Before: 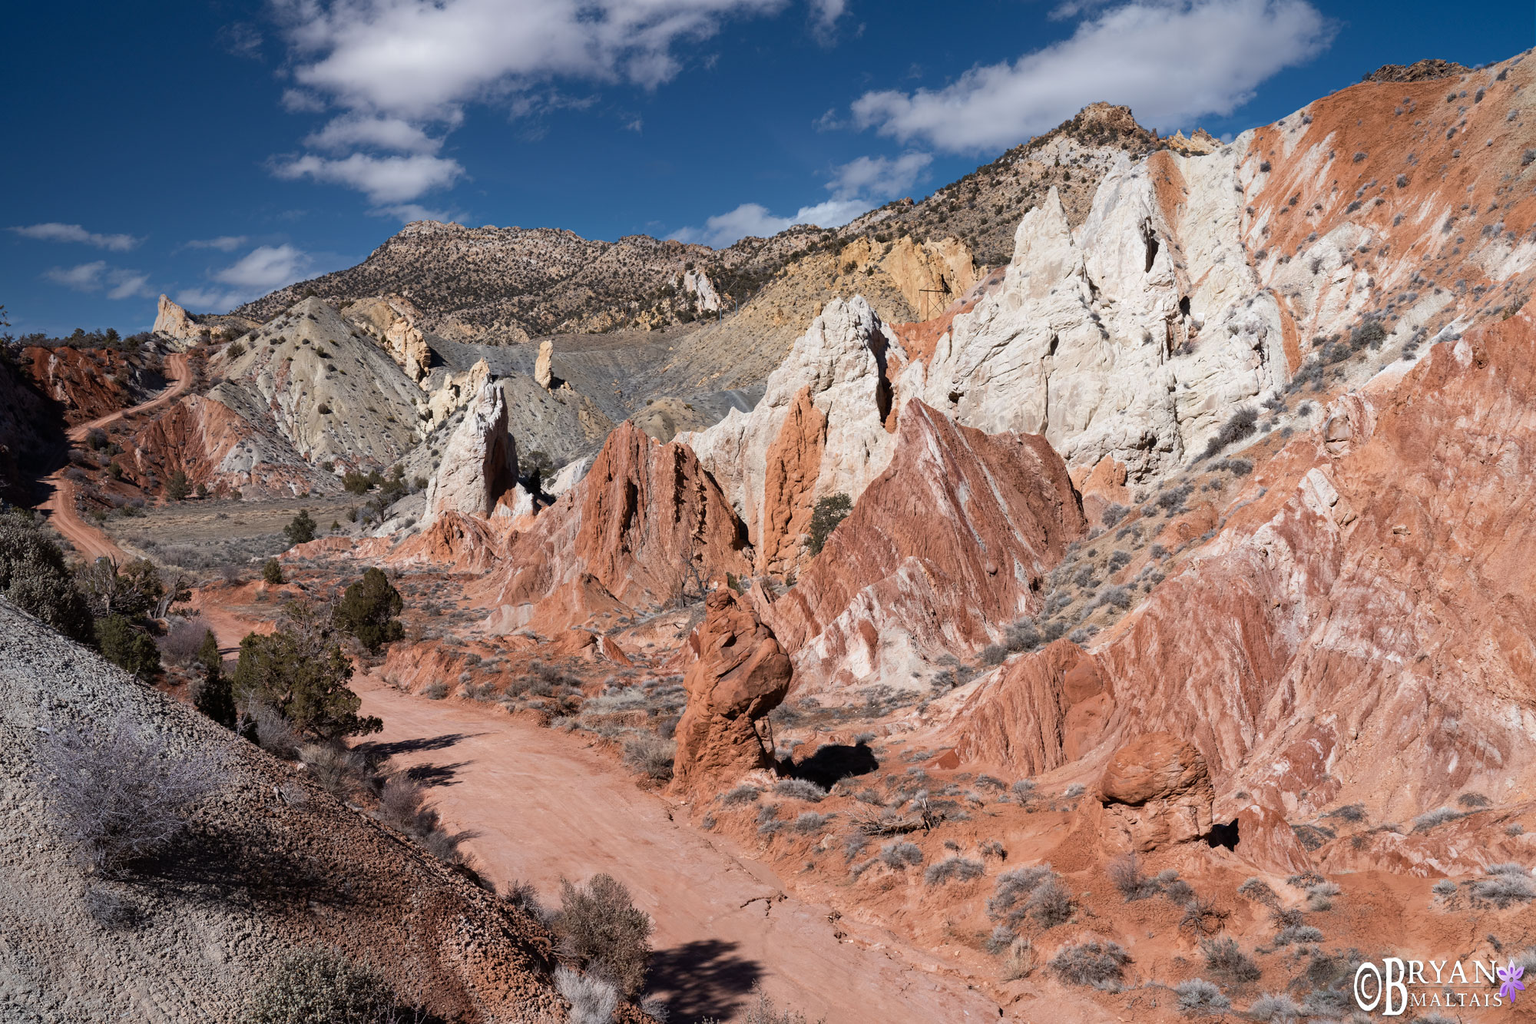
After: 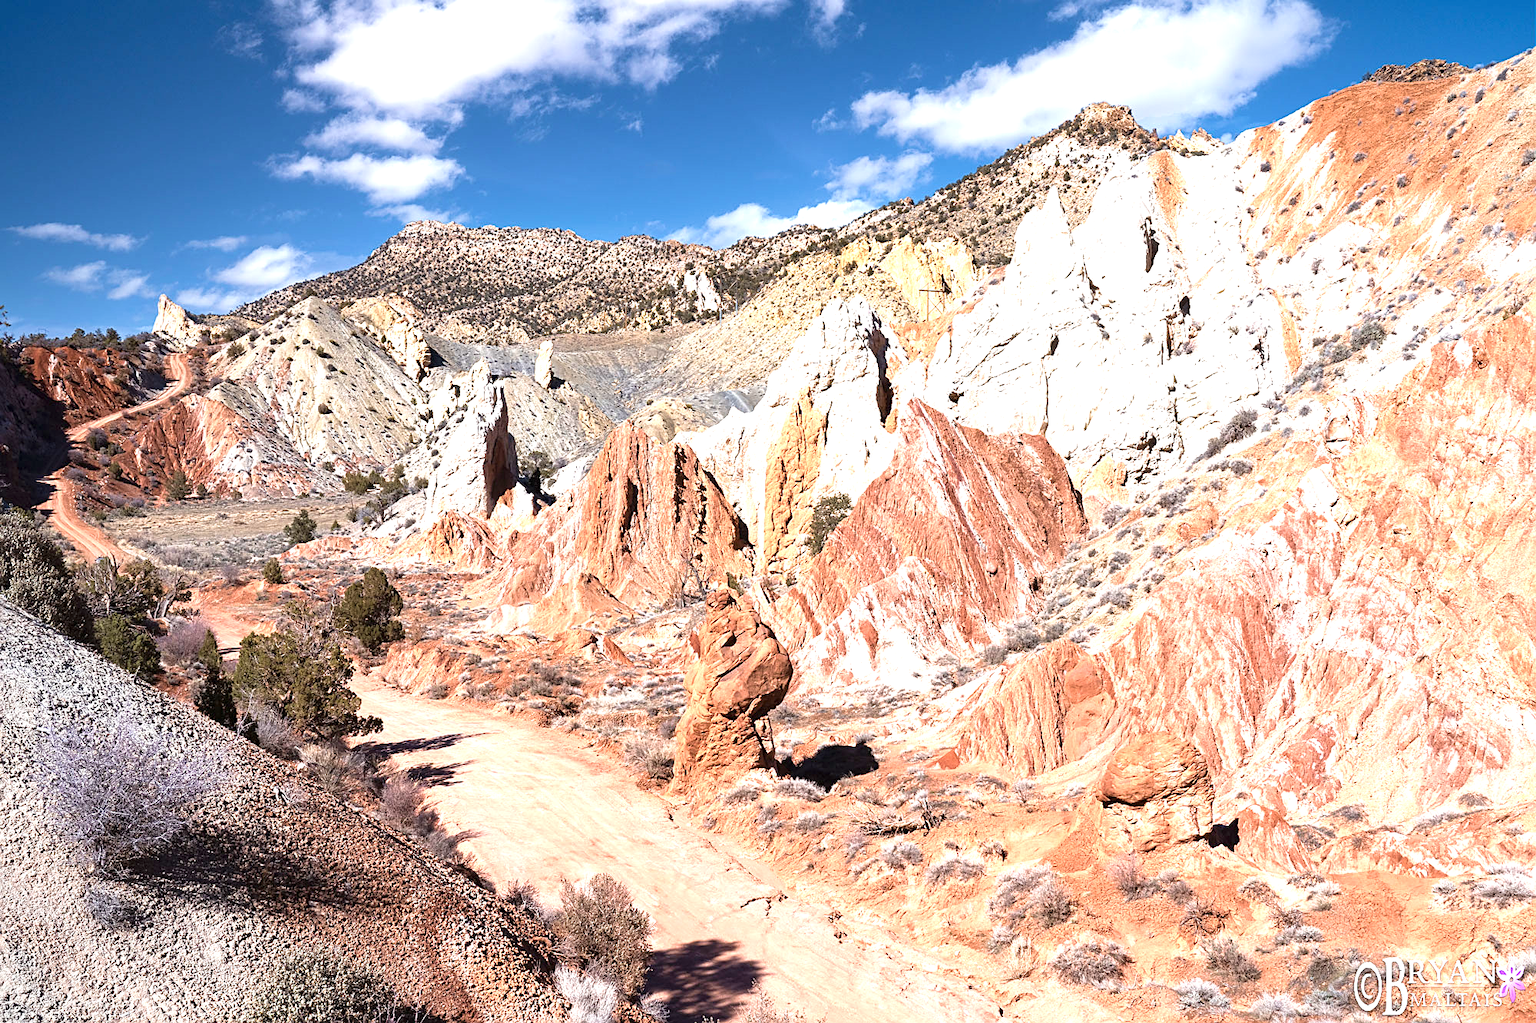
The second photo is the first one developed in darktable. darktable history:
sharpen: on, module defaults
exposure: black level correction 0, exposure 1.473 EV, compensate highlight preservation false
velvia: on, module defaults
